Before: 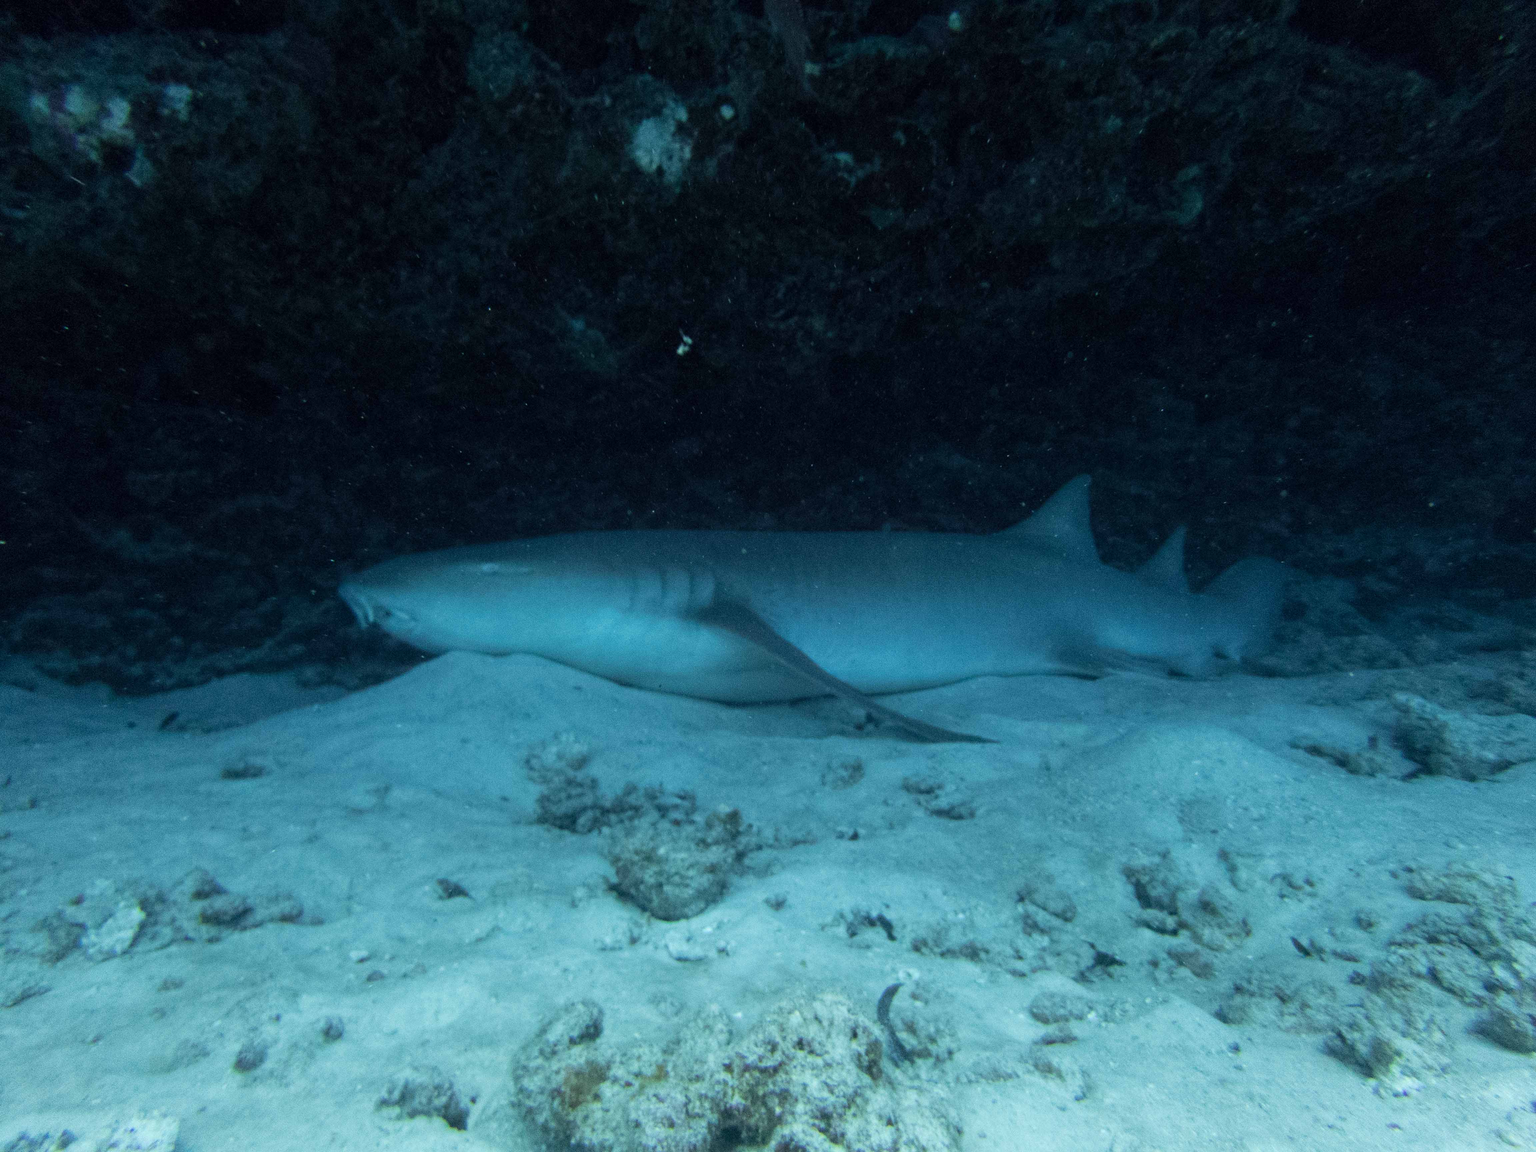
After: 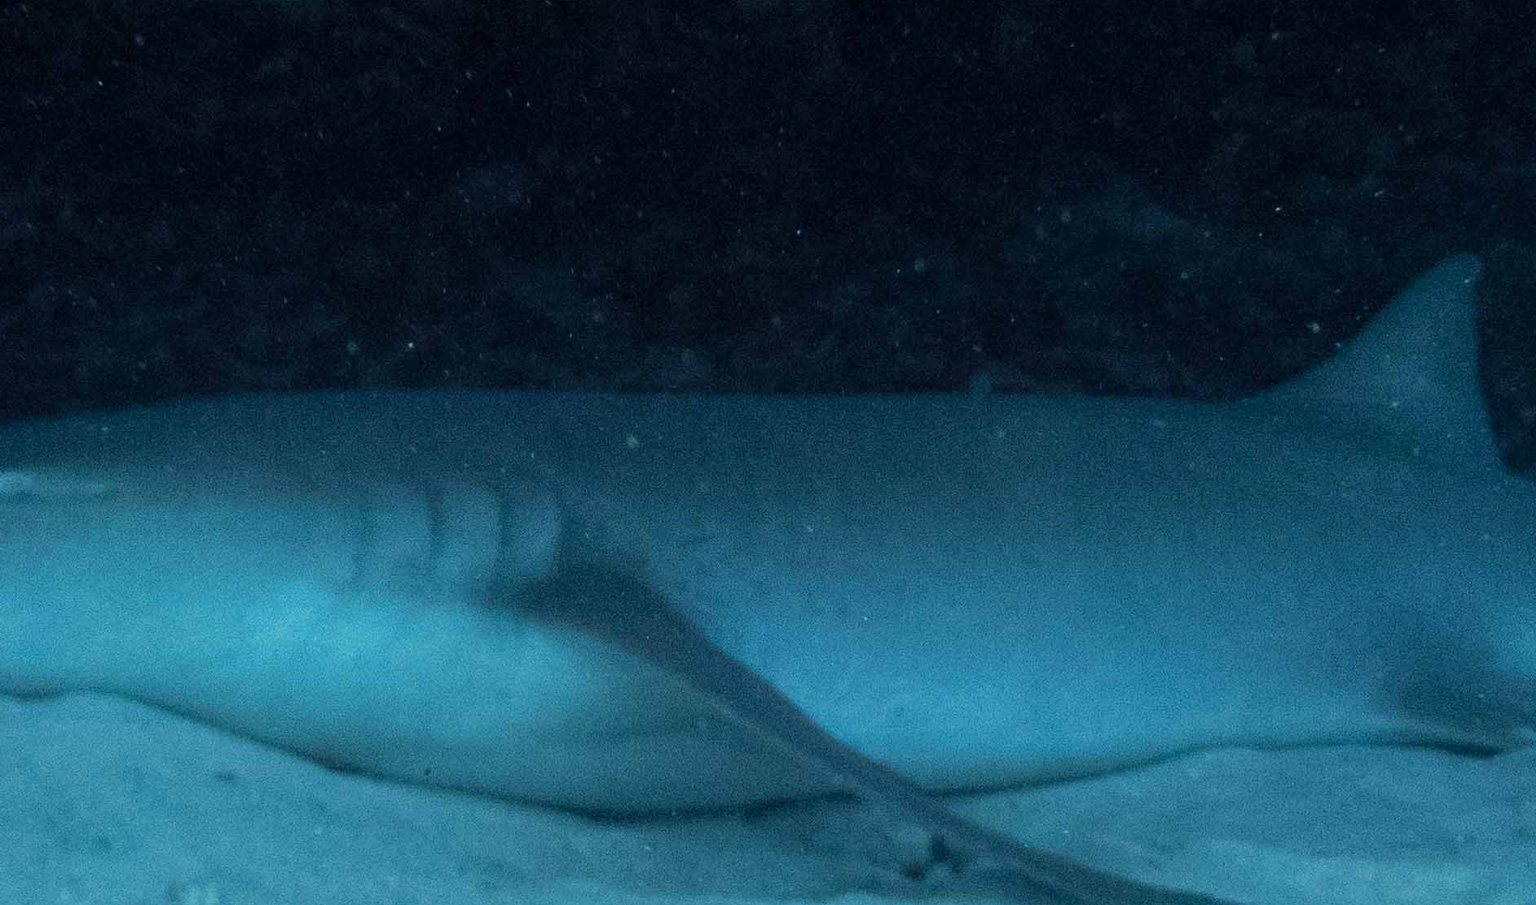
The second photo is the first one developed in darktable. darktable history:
crop: left 31.618%, top 32.166%, right 27.474%, bottom 35.669%
